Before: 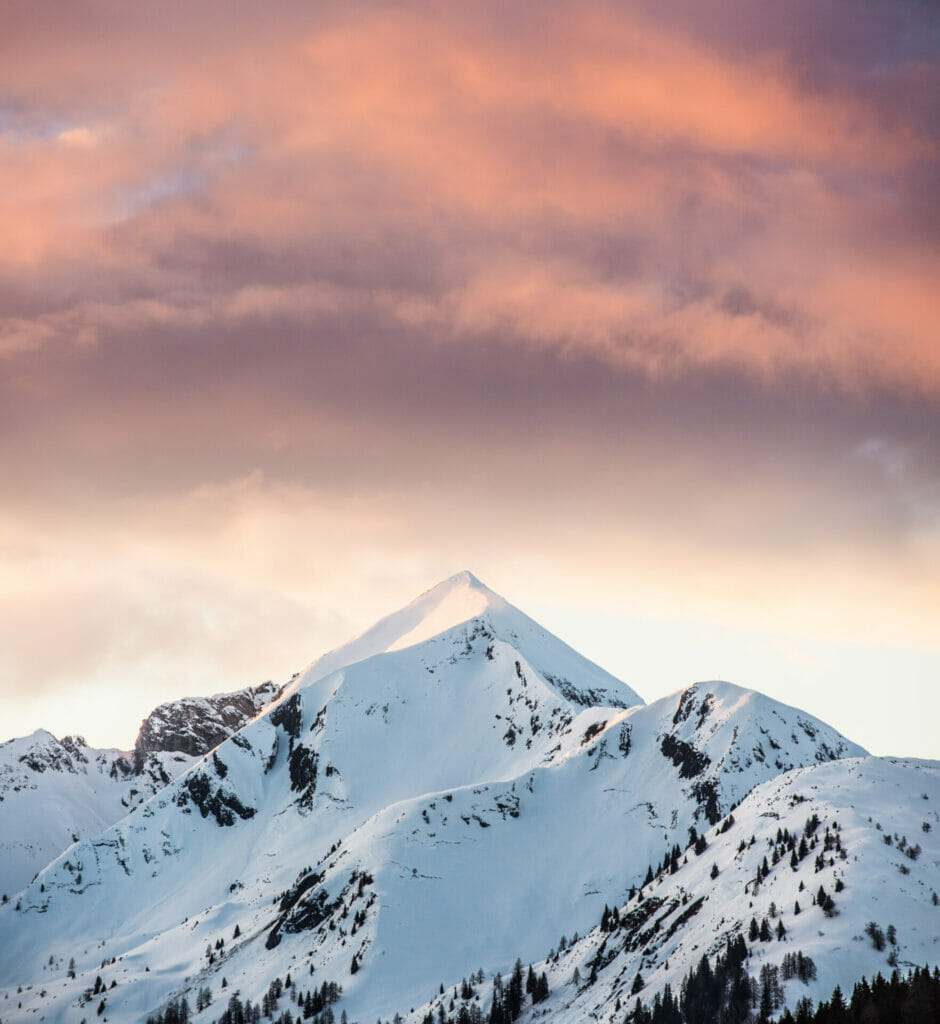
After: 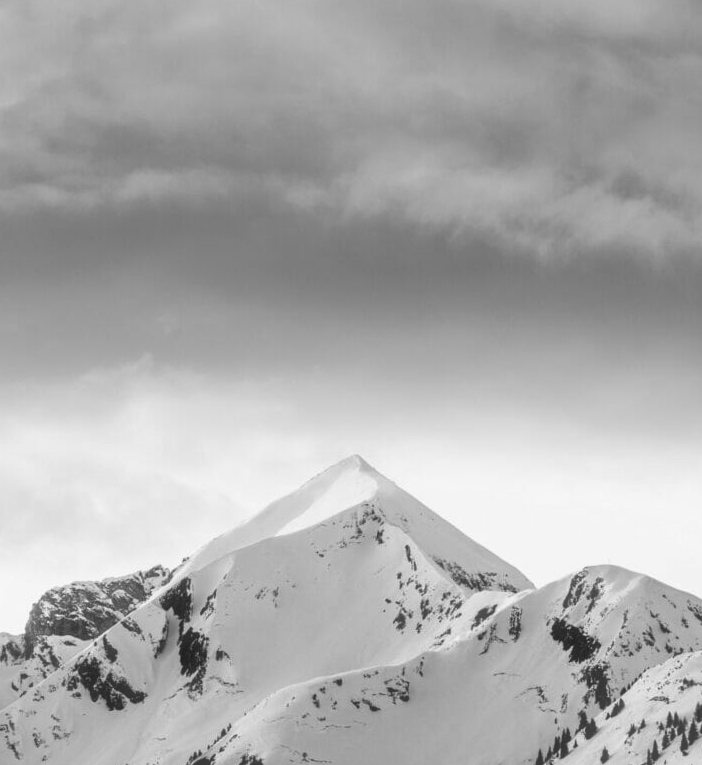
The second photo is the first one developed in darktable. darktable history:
crop and rotate: left 11.831%, top 11.346%, right 13.429%, bottom 13.899%
white balance: red 0.967, blue 1.119, emerald 0.756
haze removal: strength -0.1, adaptive false
monochrome: on, module defaults
